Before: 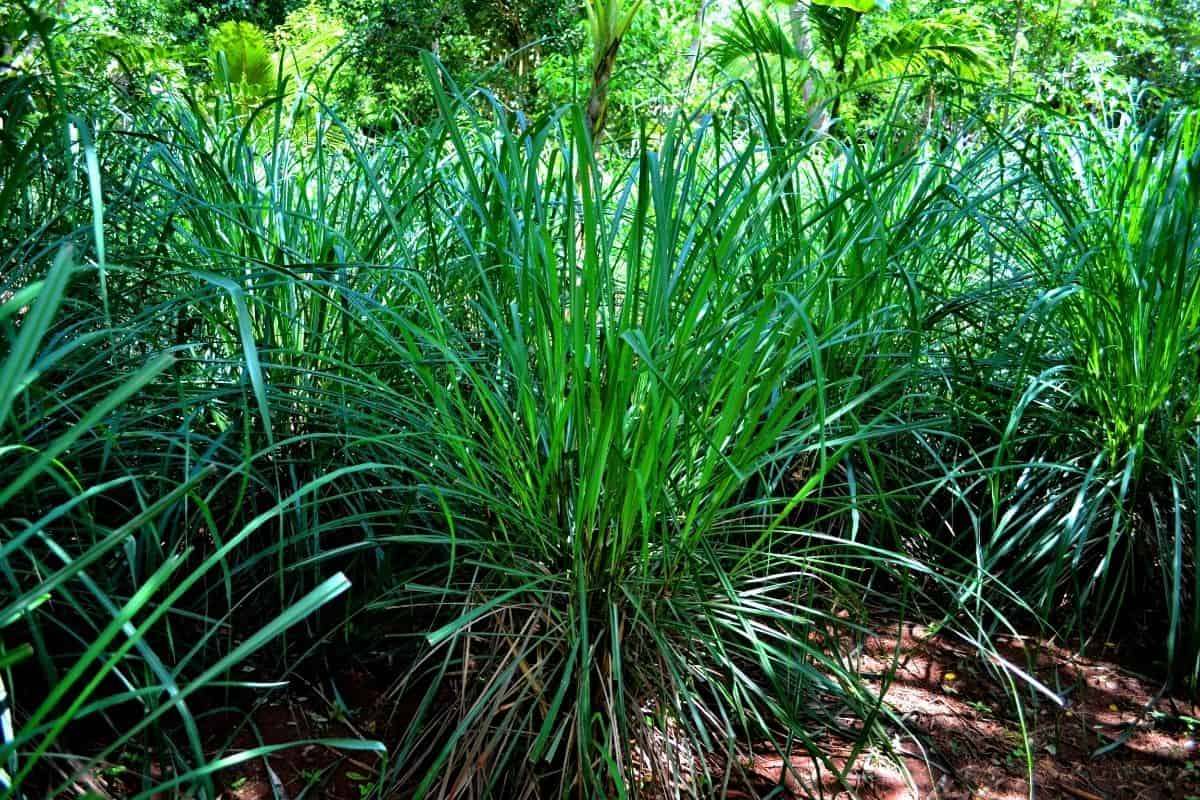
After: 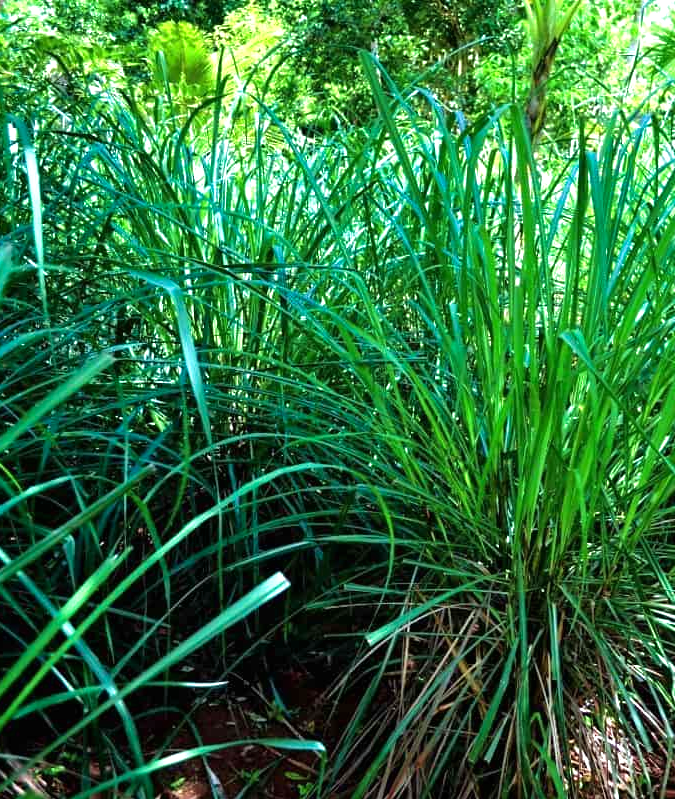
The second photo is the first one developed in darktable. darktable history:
exposure: black level correction 0, exposure 0.5 EV, compensate highlight preservation false
white balance: red 0.978, blue 0.999
crop: left 5.114%, right 38.589%
velvia: on, module defaults
